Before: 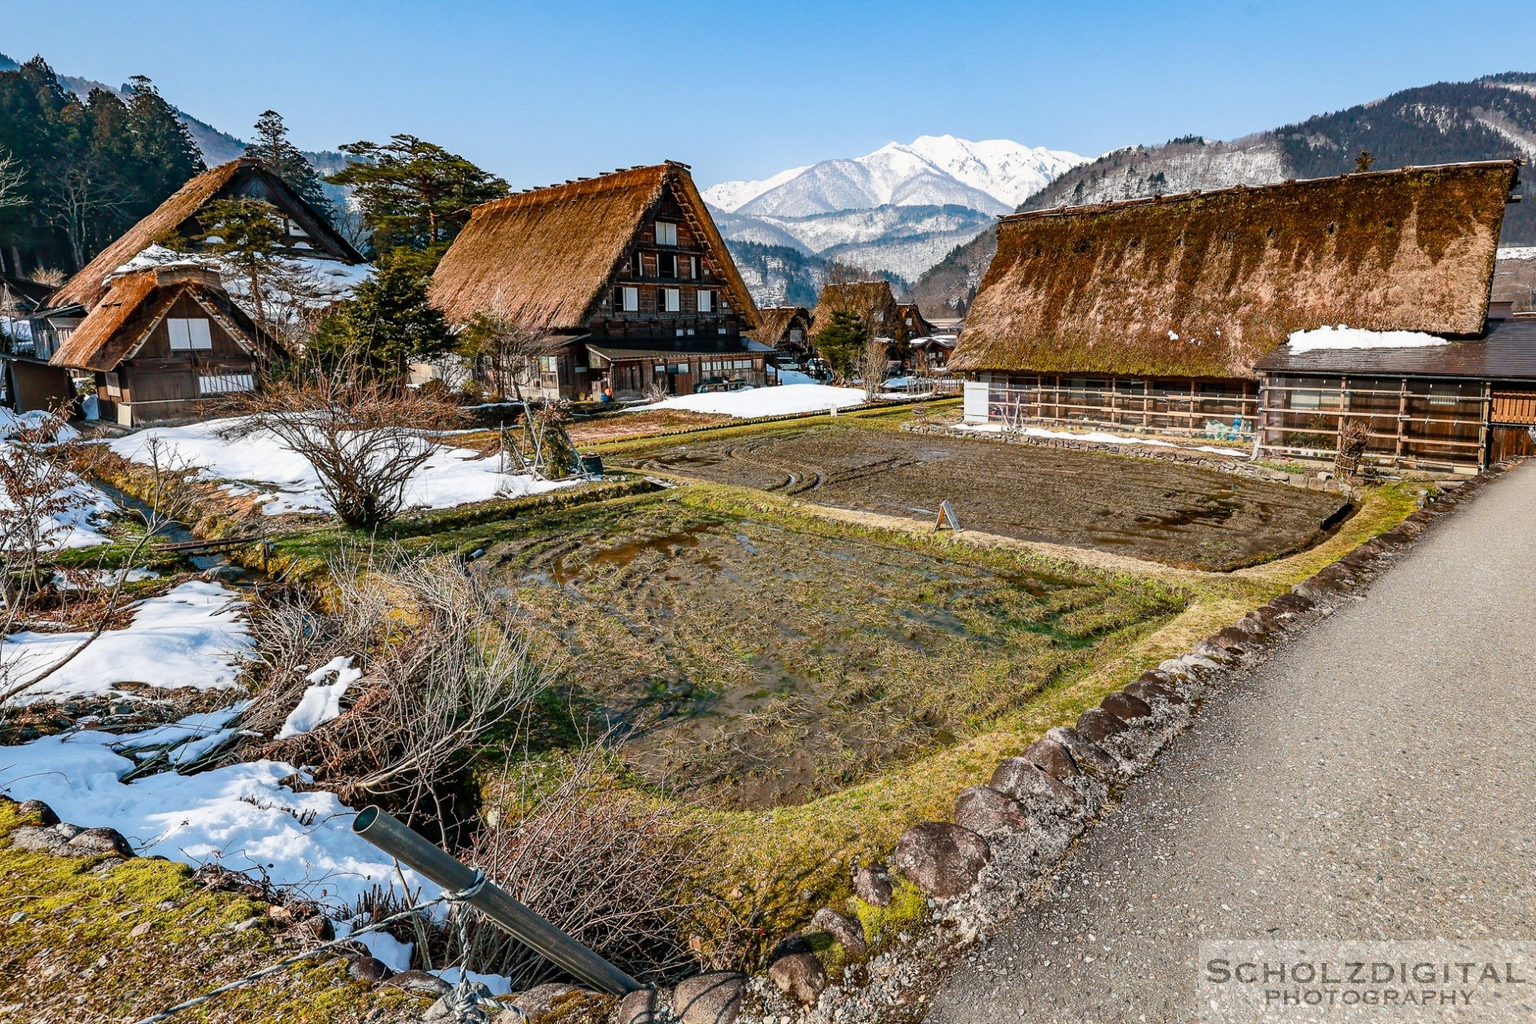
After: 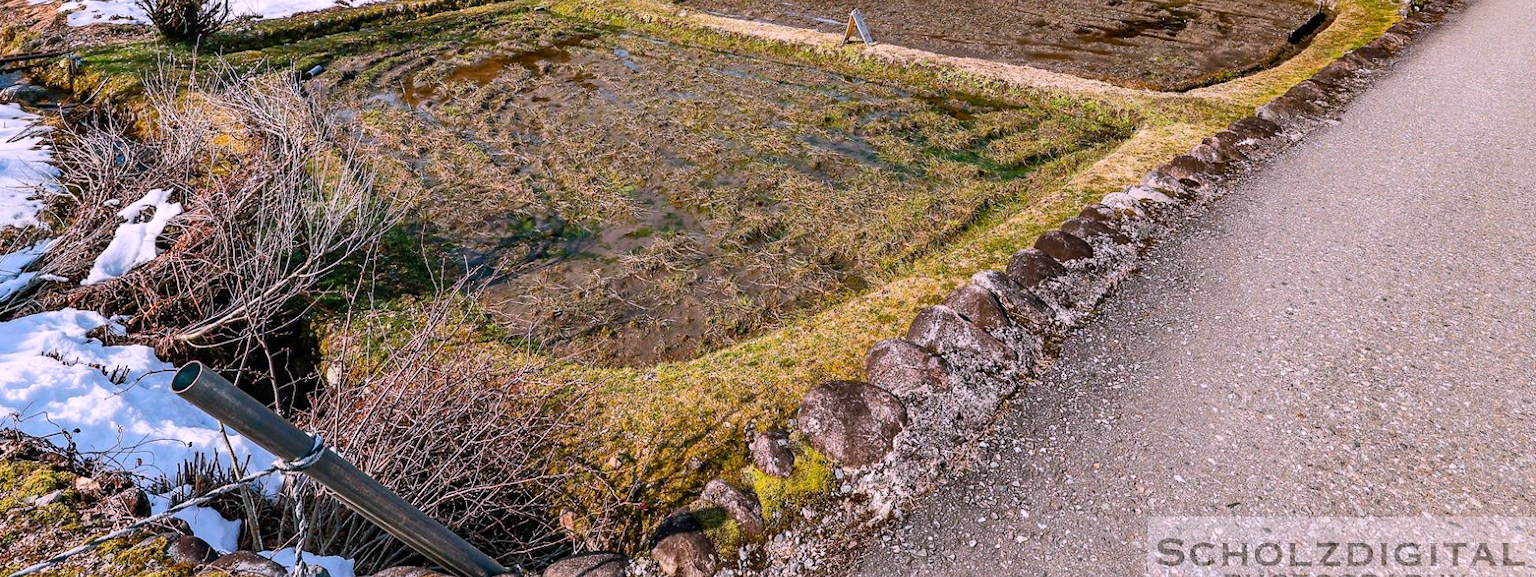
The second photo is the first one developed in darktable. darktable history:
crop and rotate: left 13.306%, top 48.129%, bottom 2.928%
white balance: red 1.066, blue 1.119
